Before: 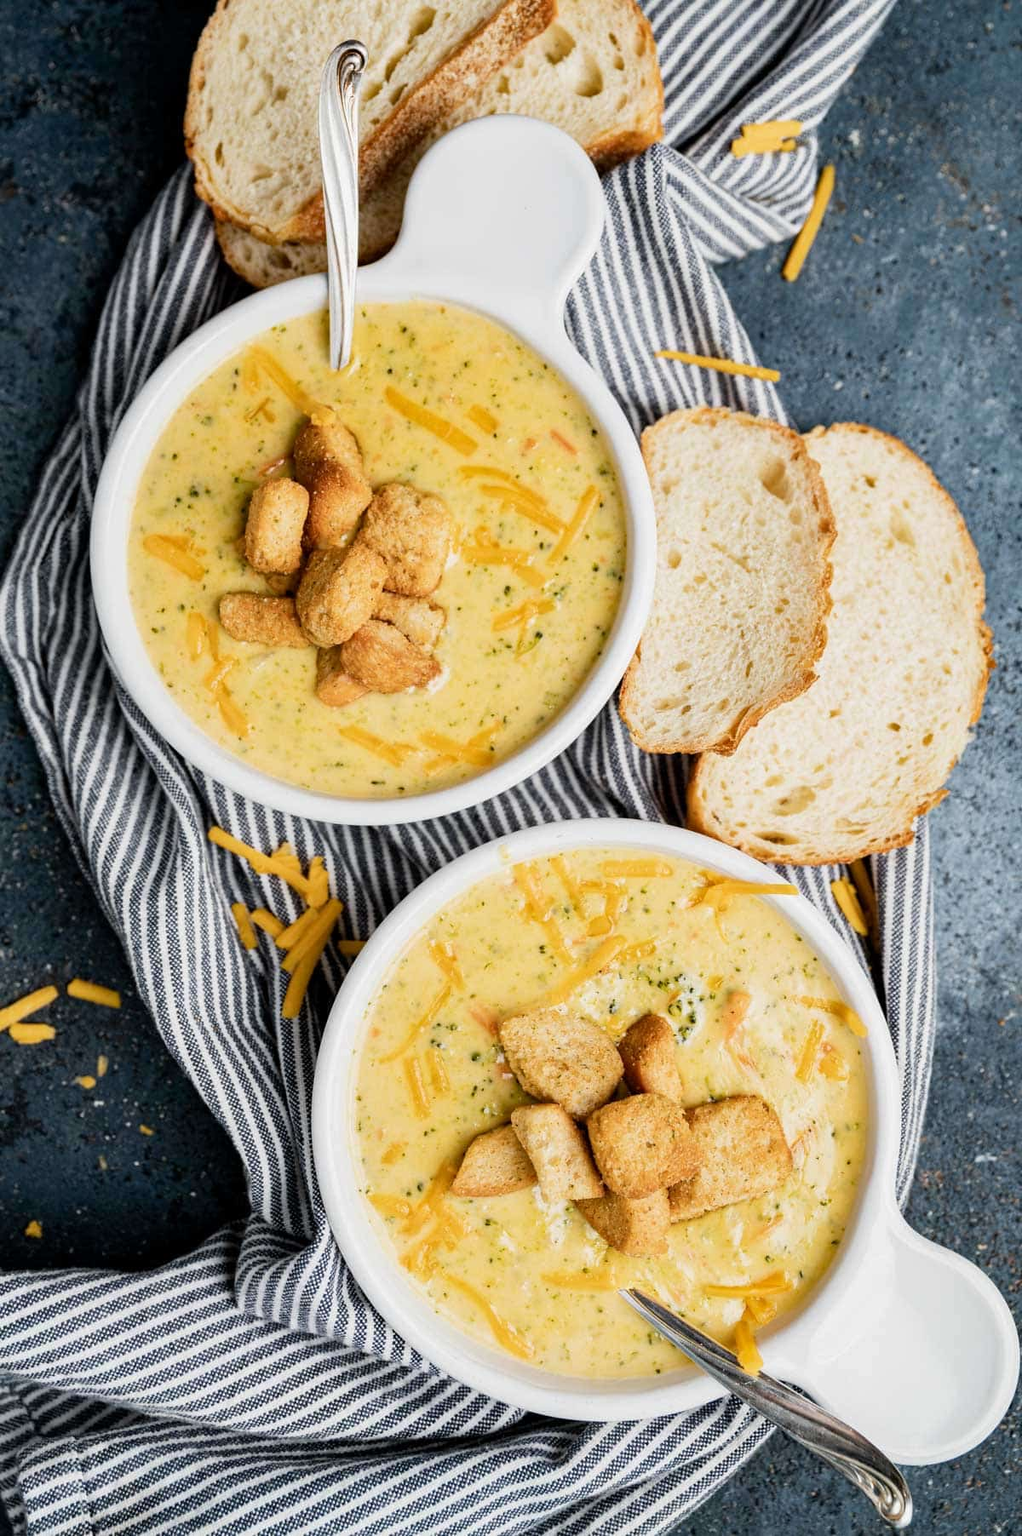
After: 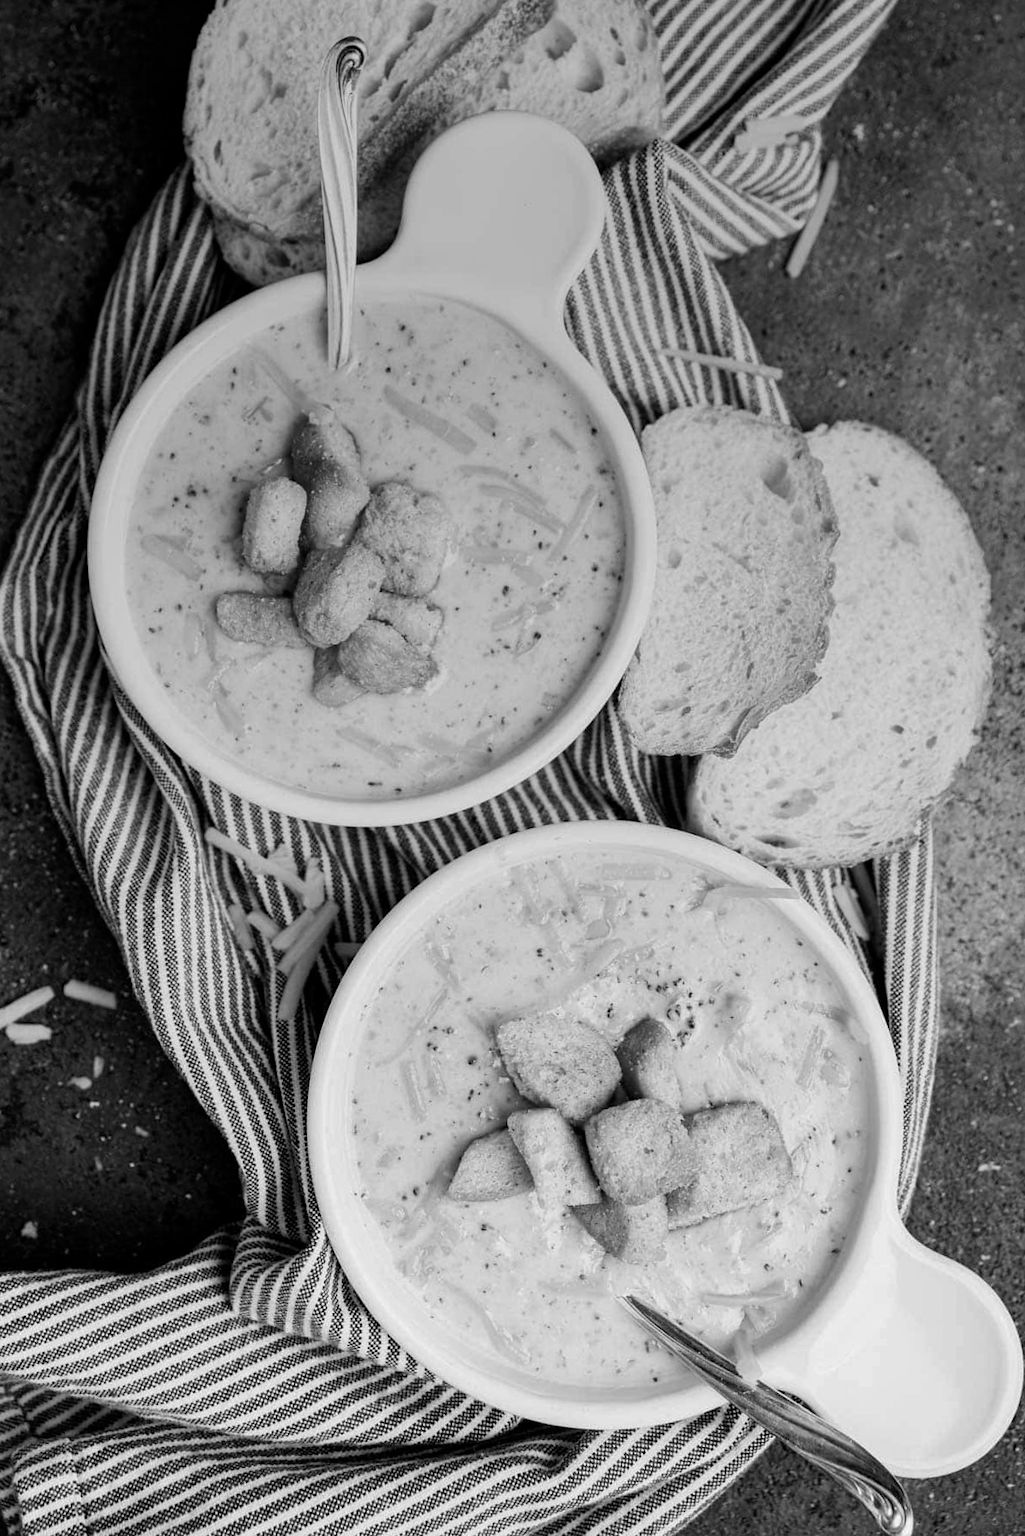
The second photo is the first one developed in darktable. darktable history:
white balance: red 1.08, blue 0.791
rgb levels: mode RGB, independent channels, levels [[0, 0.5, 1], [0, 0.521, 1], [0, 0.536, 1]]
color correction: highlights a* -10.04, highlights b* -10.37
rotate and perspective: rotation 0.192°, lens shift (horizontal) -0.015, crop left 0.005, crop right 0.996, crop top 0.006, crop bottom 0.99
graduated density: on, module defaults
monochrome: a -35.87, b 49.73, size 1.7
